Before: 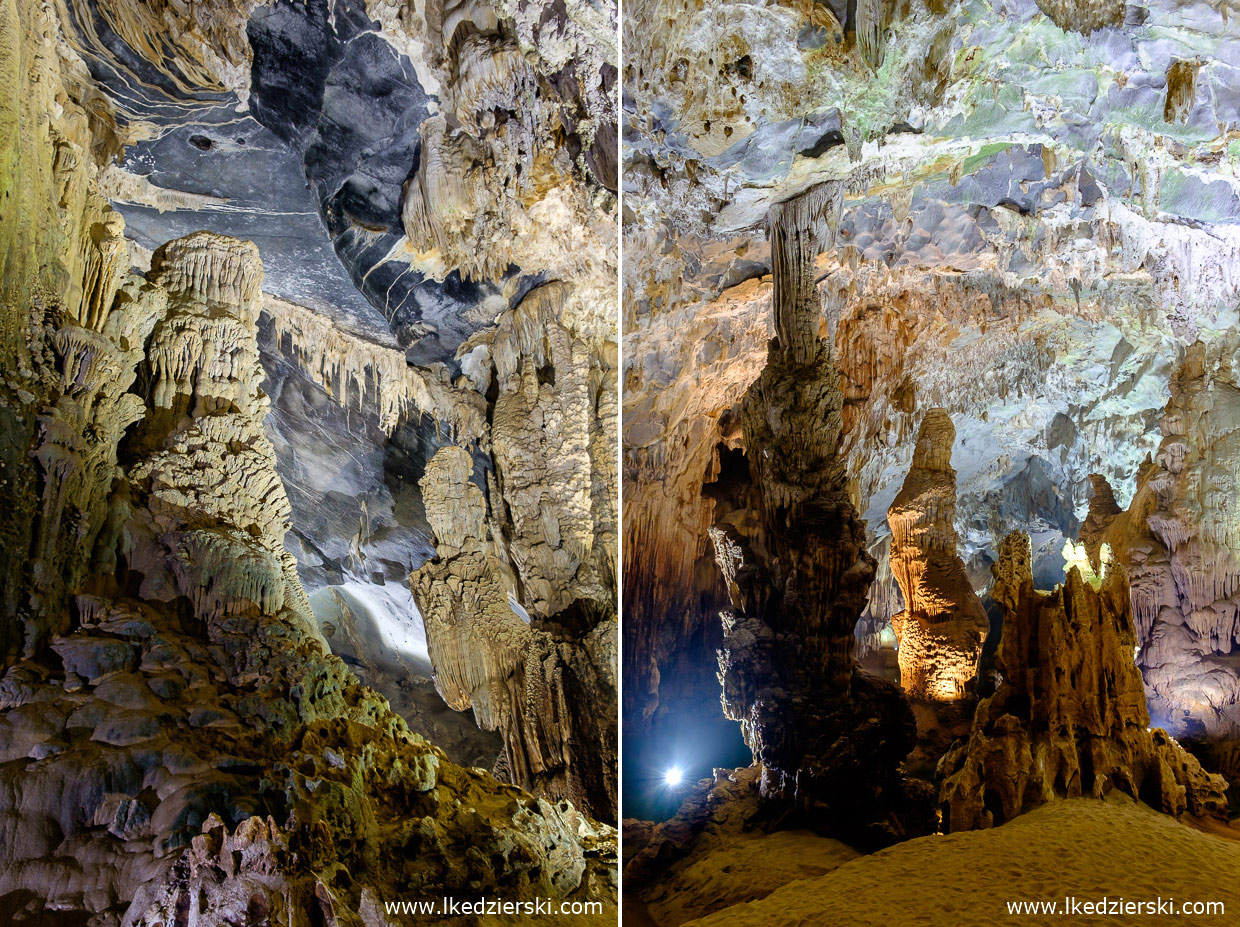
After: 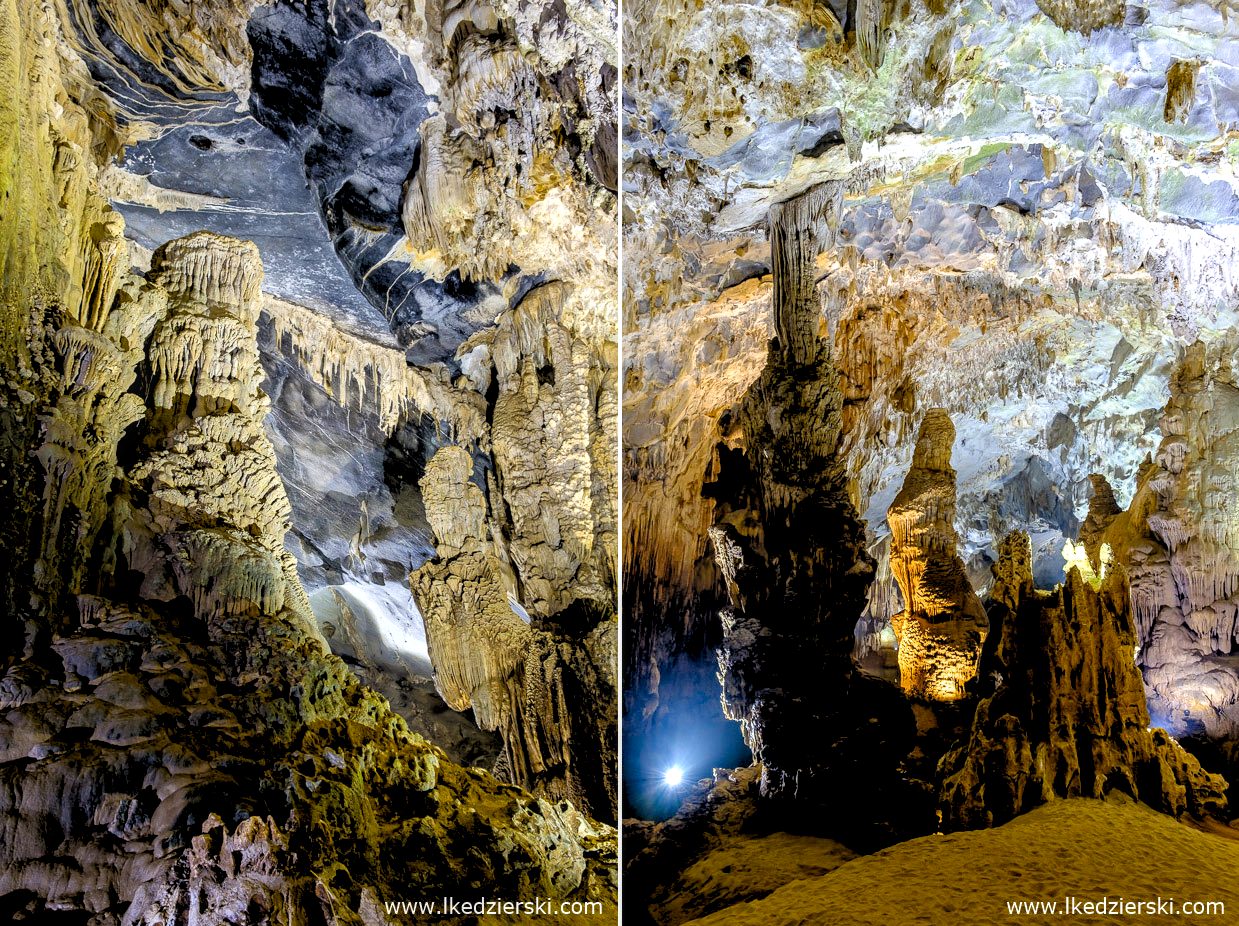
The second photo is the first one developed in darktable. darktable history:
rgb levels: levels [[0.013, 0.434, 0.89], [0, 0.5, 1], [0, 0.5, 1]]
color contrast: green-magenta contrast 0.85, blue-yellow contrast 1.25, unbound 0
local contrast: on, module defaults
